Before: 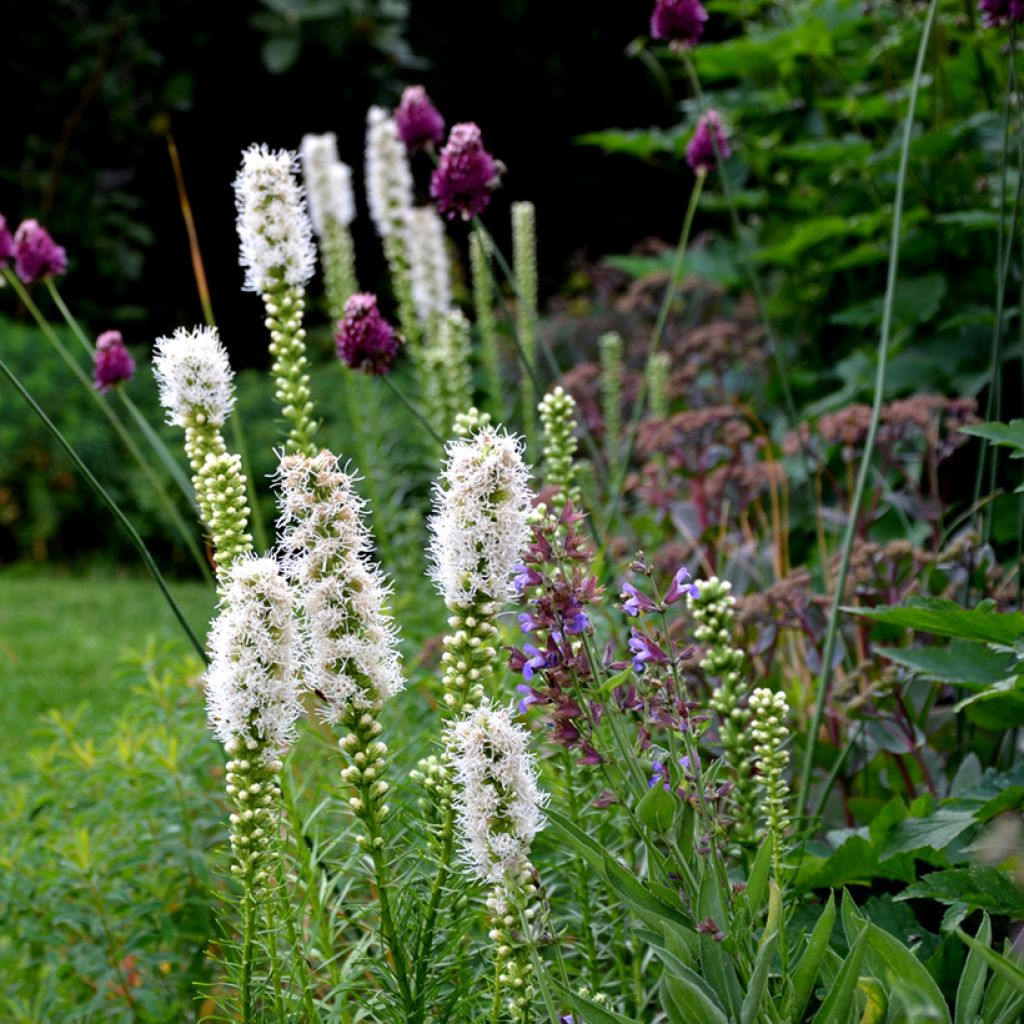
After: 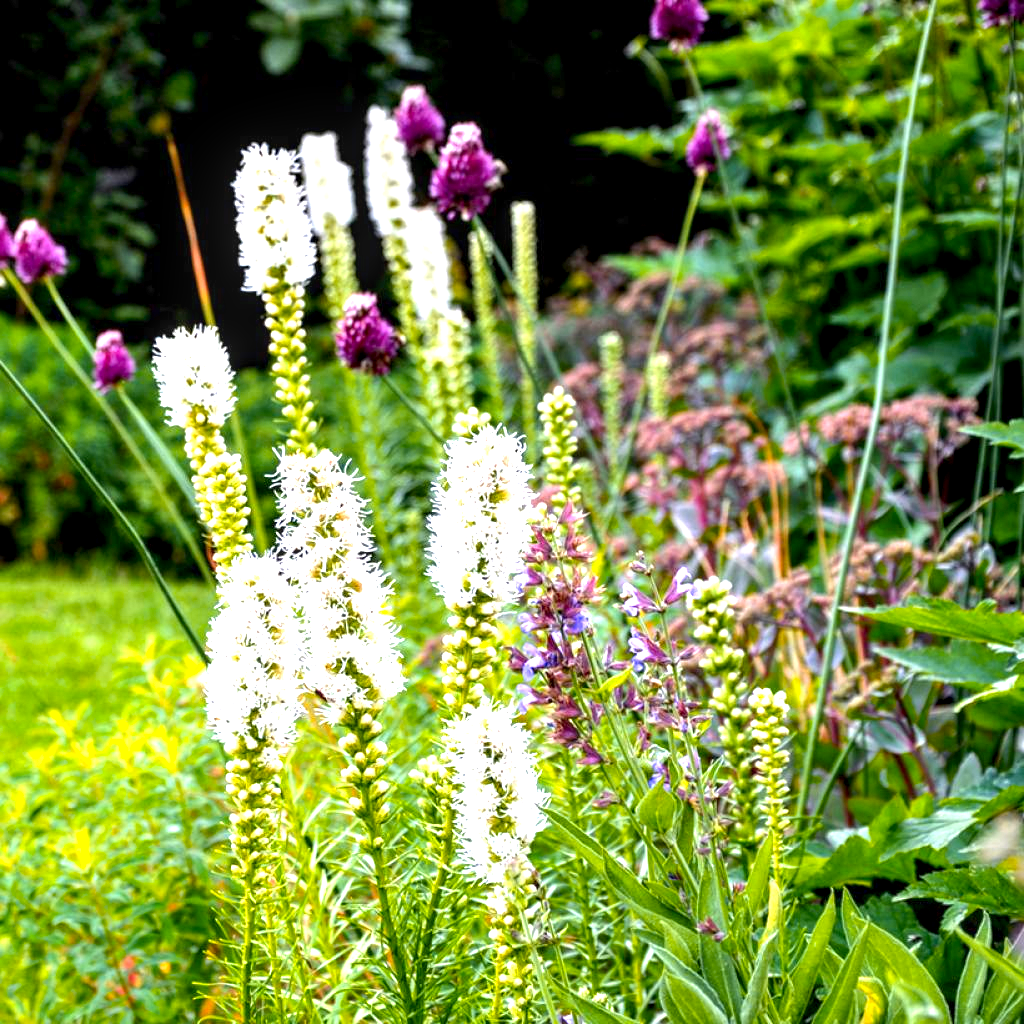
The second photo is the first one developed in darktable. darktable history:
exposure: black level correction 0.001, exposure 1.642 EV, compensate exposure bias true, compensate highlight preservation false
color zones: curves: ch1 [(0.24, 0.629) (0.75, 0.5)]; ch2 [(0.255, 0.454) (0.745, 0.491)]
local contrast: detail 130%
